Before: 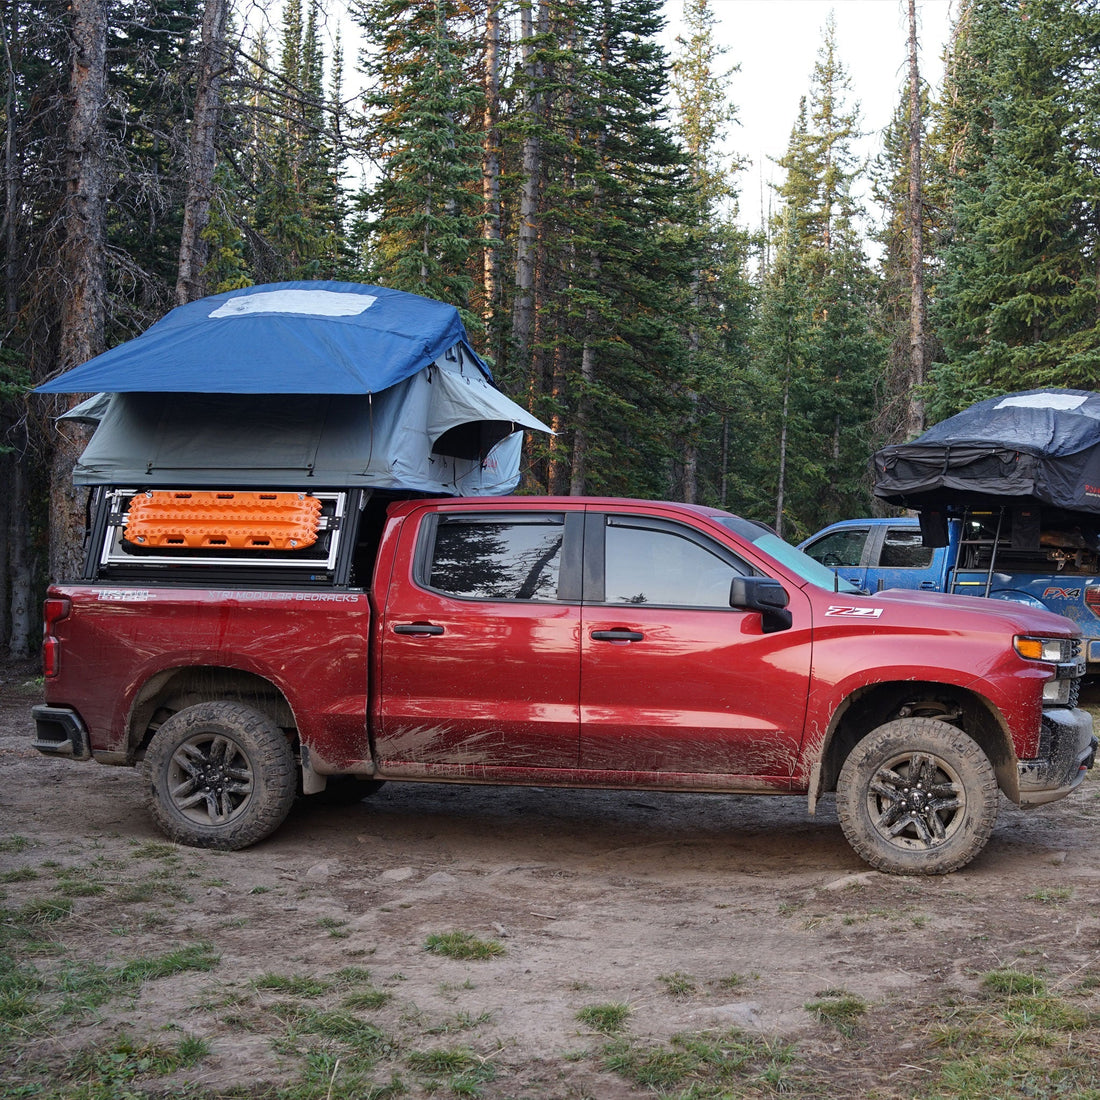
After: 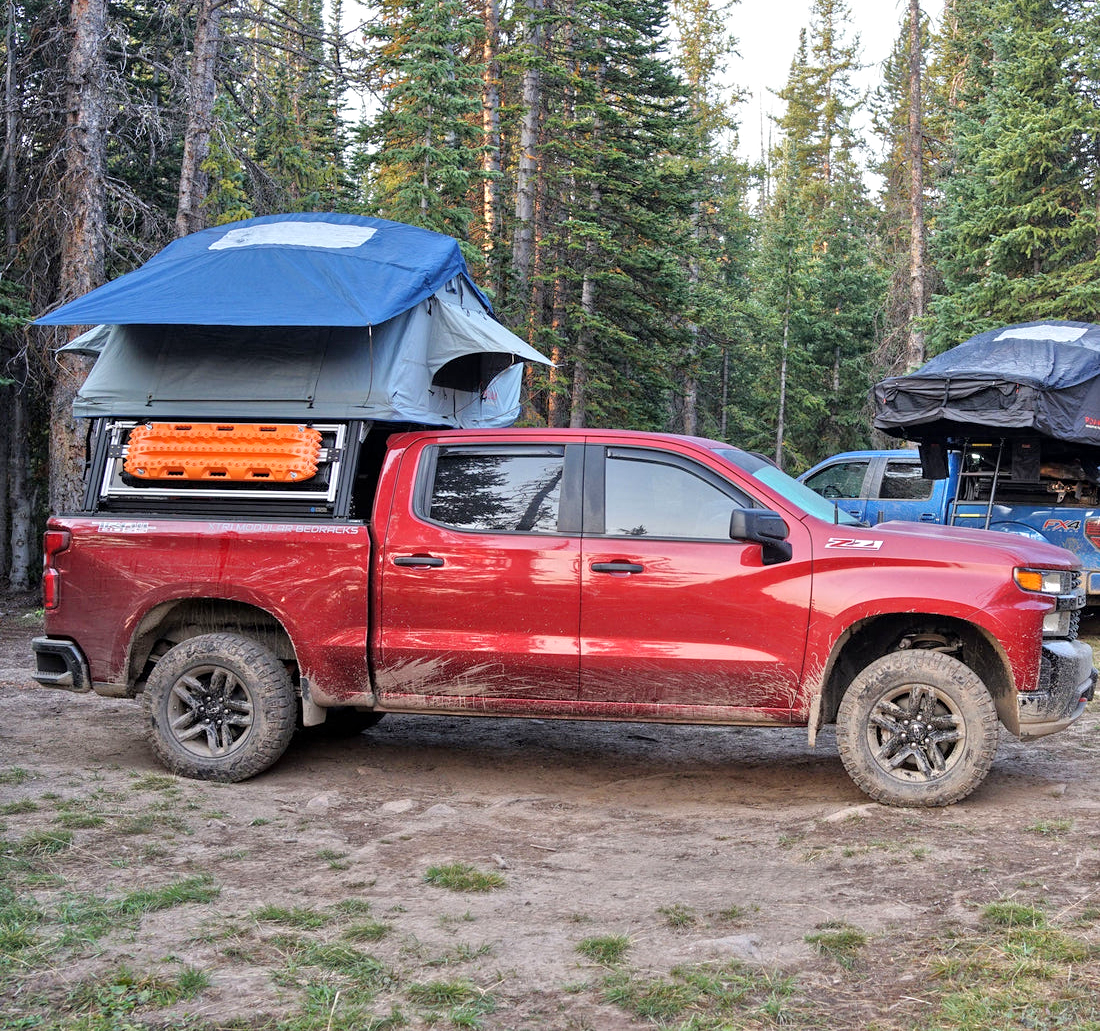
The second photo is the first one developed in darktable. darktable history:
tone equalizer: -7 EV 0.15 EV, -6 EV 0.6 EV, -5 EV 1.15 EV, -4 EV 1.33 EV, -3 EV 1.15 EV, -2 EV 0.6 EV, -1 EV 0.15 EV, mask exposure compensation -0.5 EV
crop and rotate: top 6.25%
local contrast: highlights 100%, shadows 100%, detail 120%, midtone range 0.2
